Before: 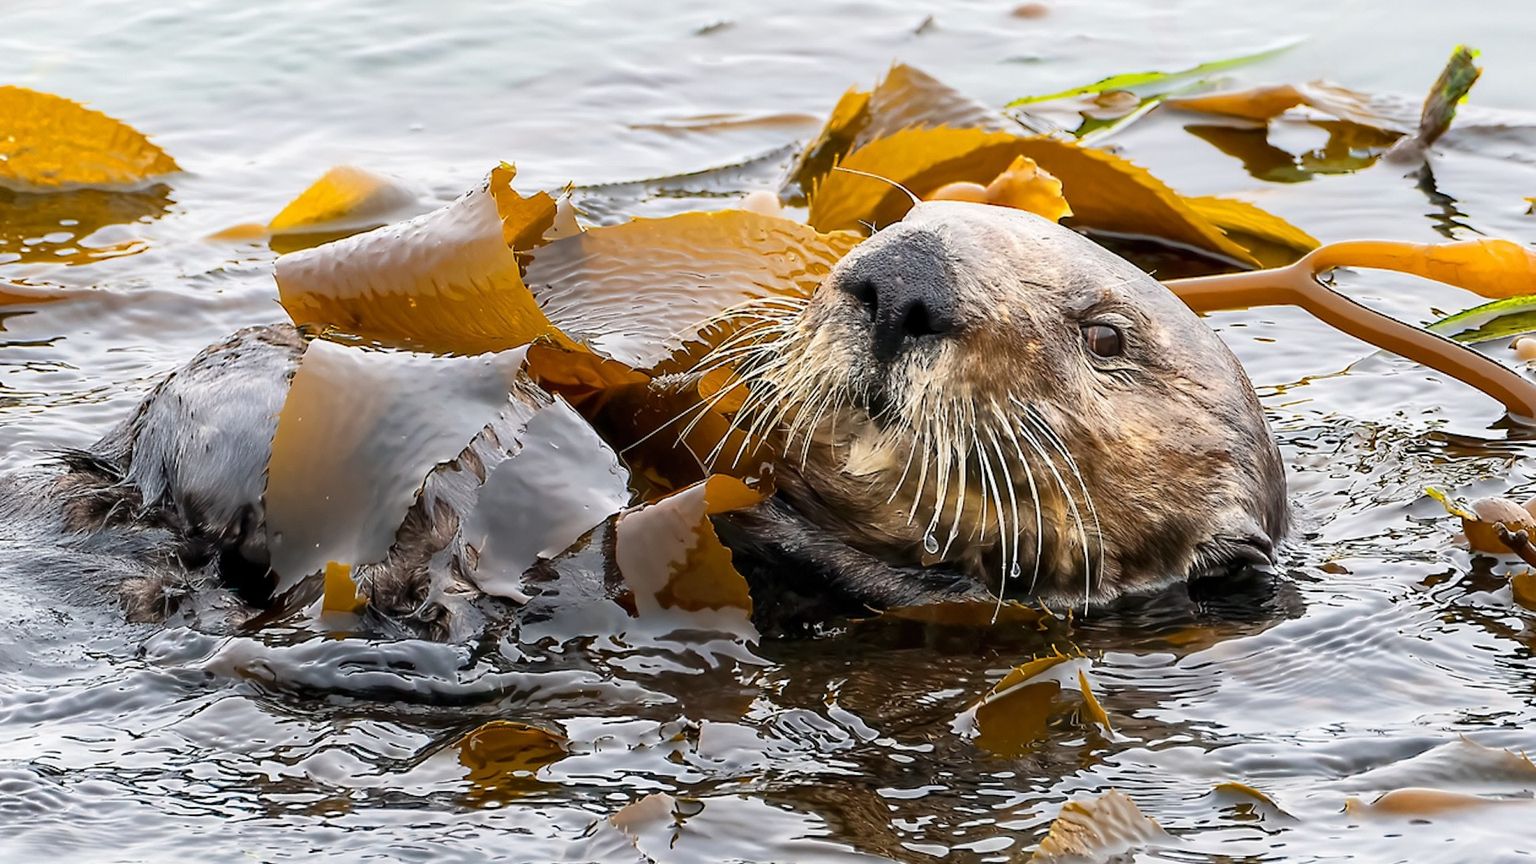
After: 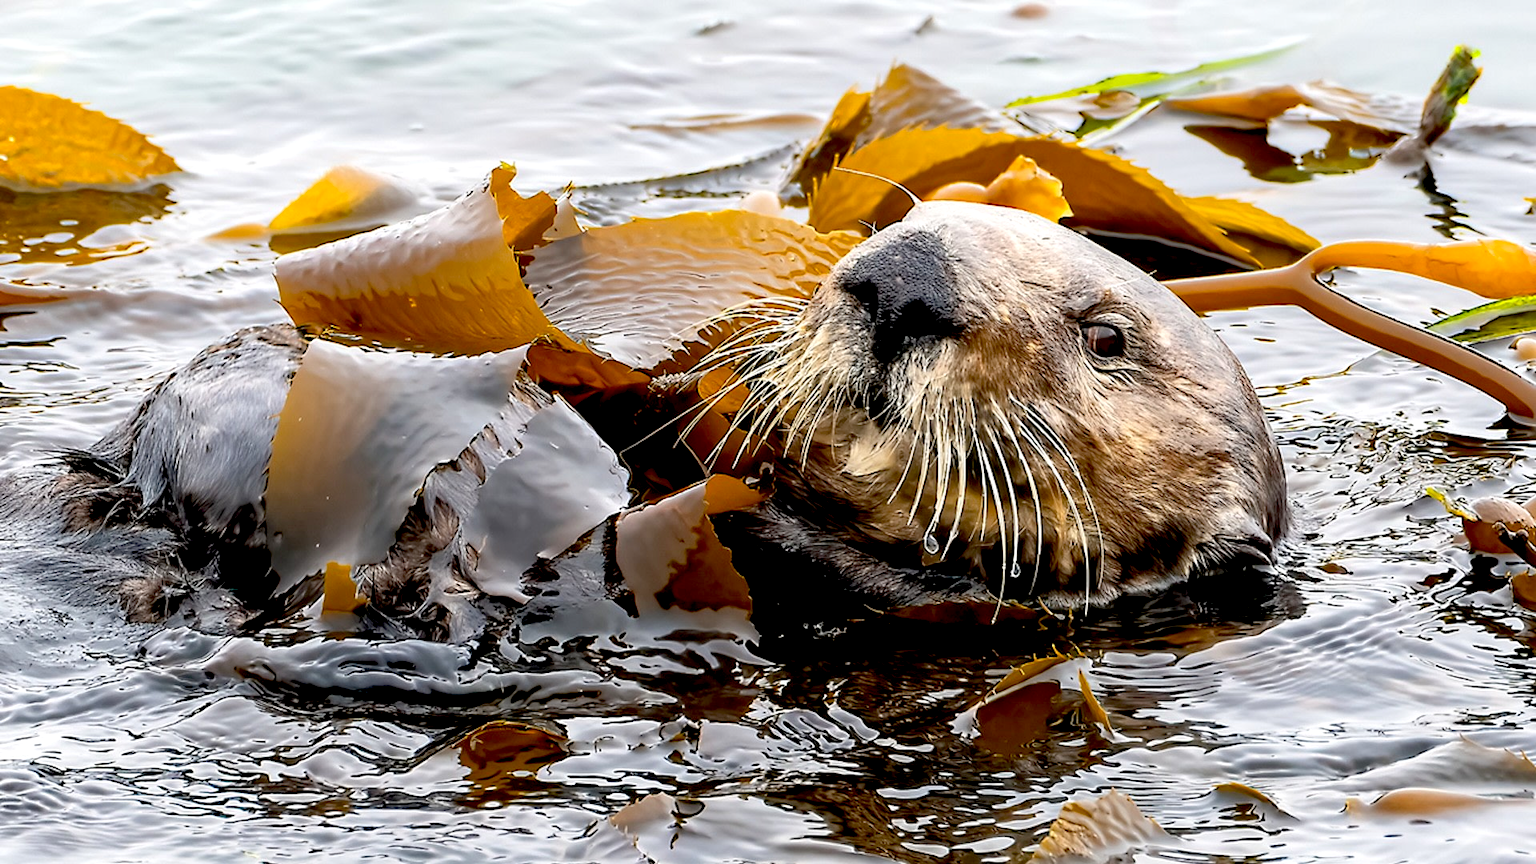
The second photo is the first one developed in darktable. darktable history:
exposure: black level correction 0.024, exposure 0.184 EV, compensate highlight preservation false
